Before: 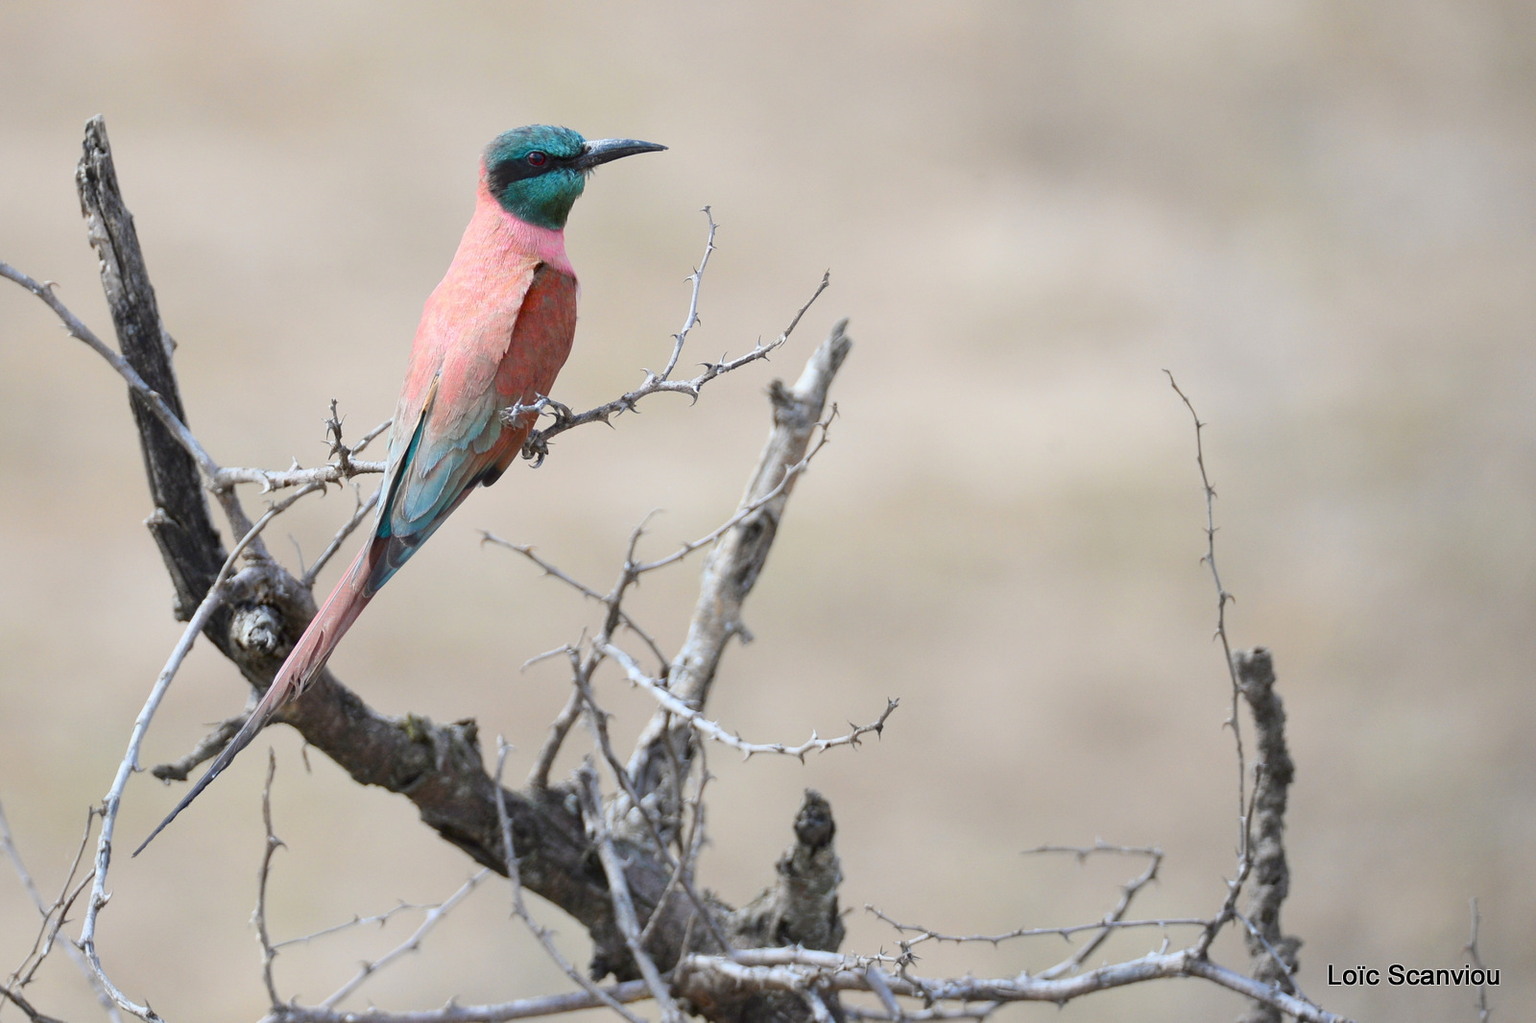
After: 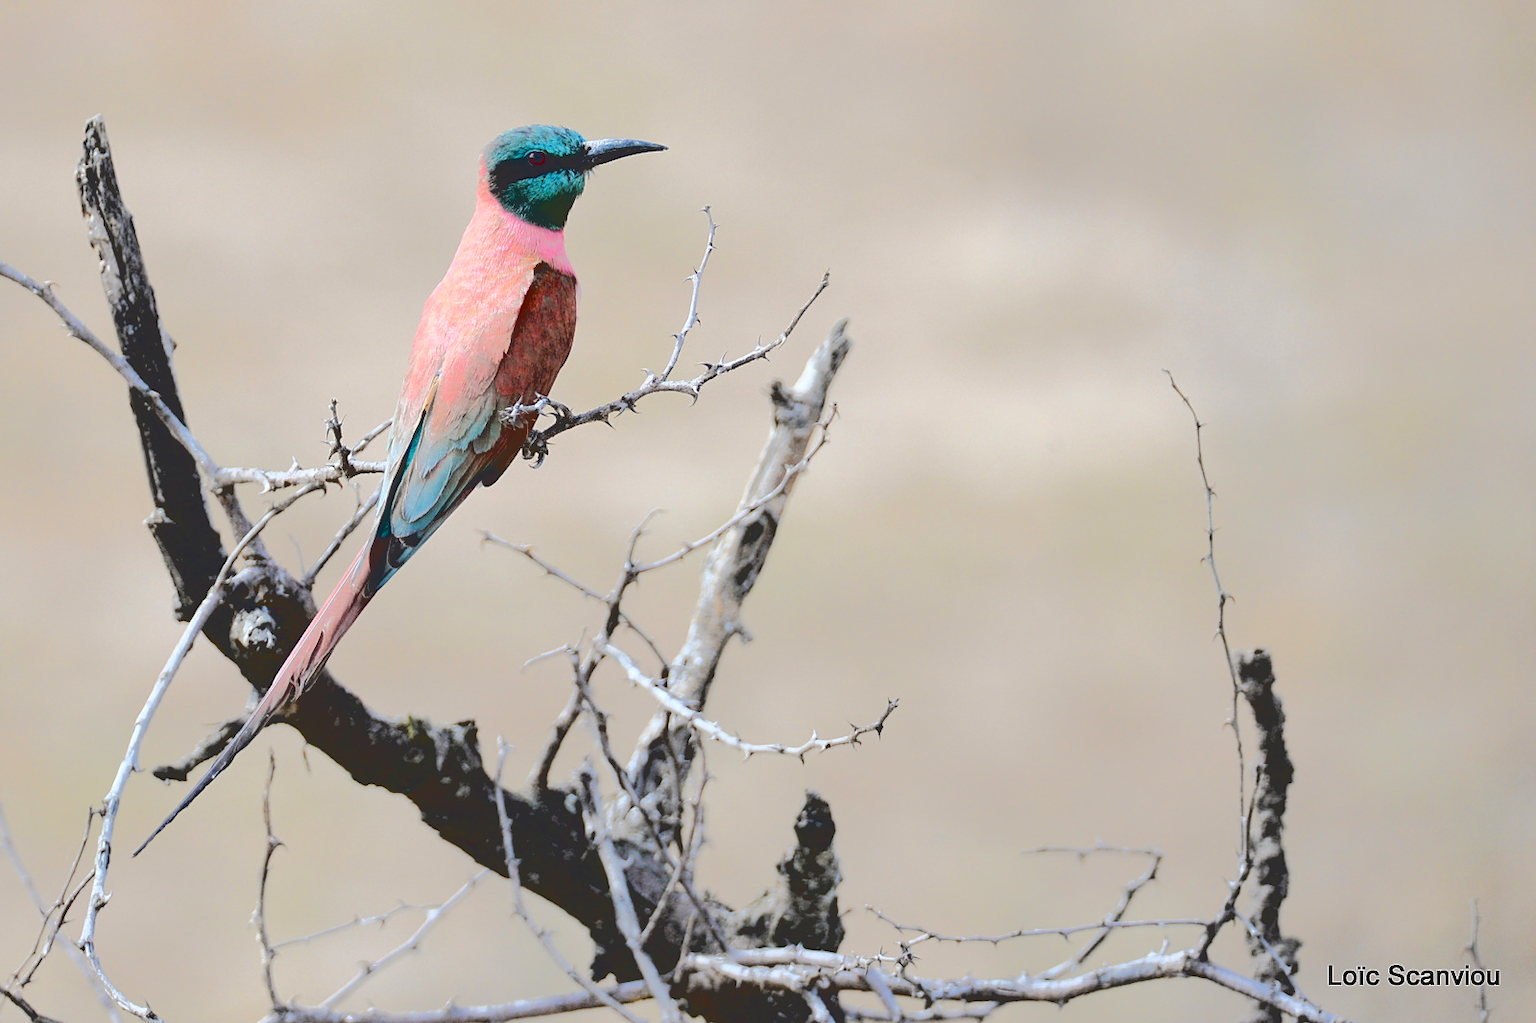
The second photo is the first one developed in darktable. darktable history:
color balance rgb: perceptual saturation grading › global saturation 10%, global vibrance 10%
sharpen: amount 0.2
base curve: curves: ch0 [(0.065, 0.026) (0.236, 0.358) (0.53, 0.546) (0.777, 0.841) (0.924, 0.992)], preserve colors average RGB
